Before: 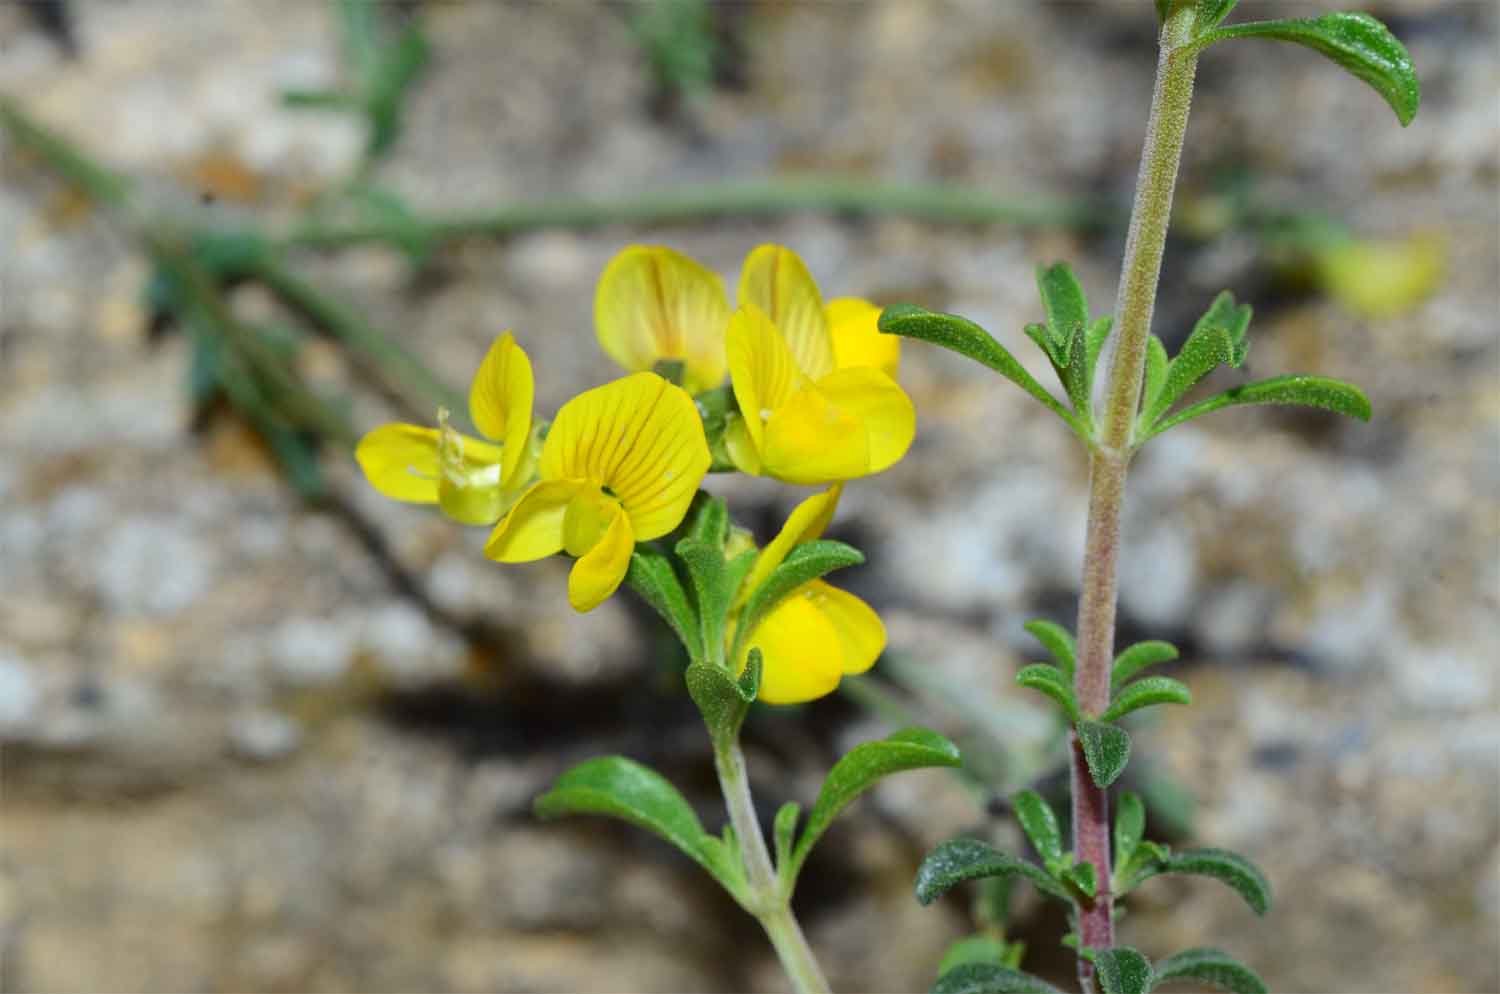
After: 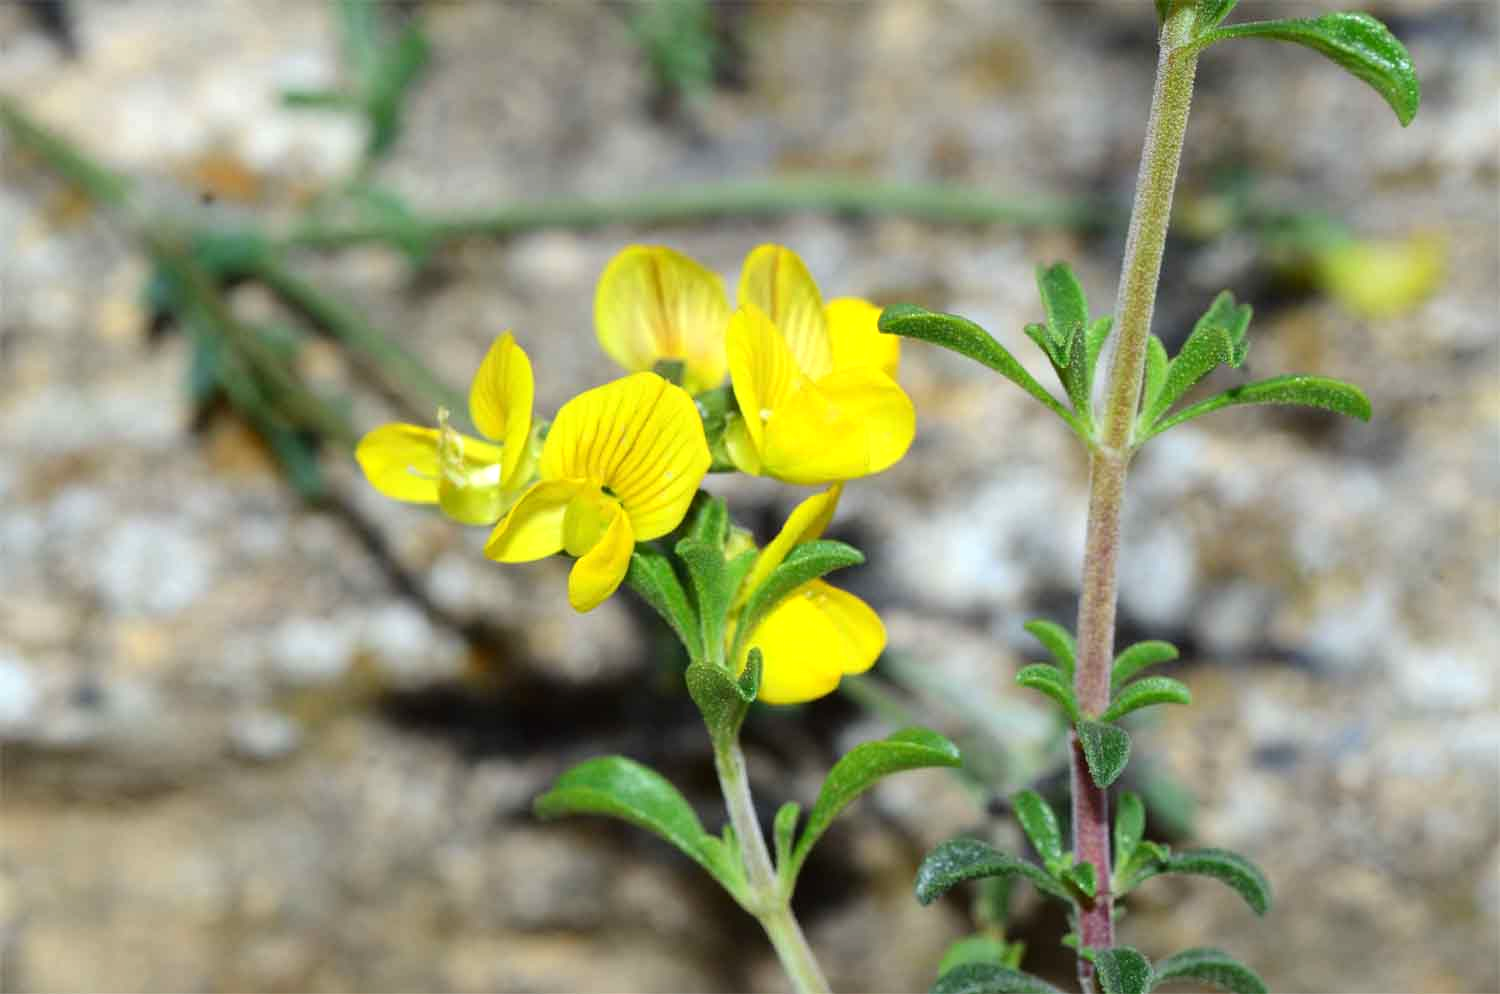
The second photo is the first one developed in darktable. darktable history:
tone equalizer: -8 EV -0.444 EV, -7 EV -0.362 EV, -6 EV -0.338 EV, -5 EV -0.219 EV, -3 EV 0.22 EV, -2 EV 0.35 EV, -1 EV 0.369 EV, +0 EV 0.445 EV, smoothing 1
